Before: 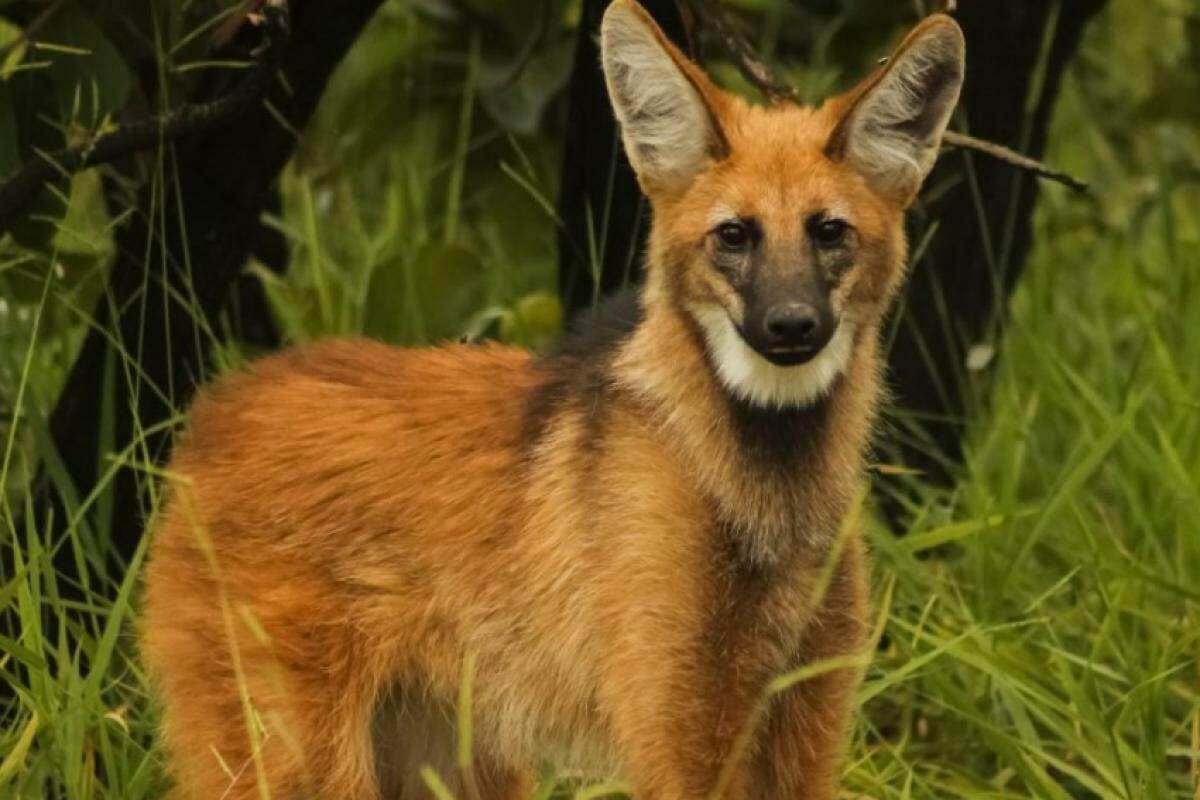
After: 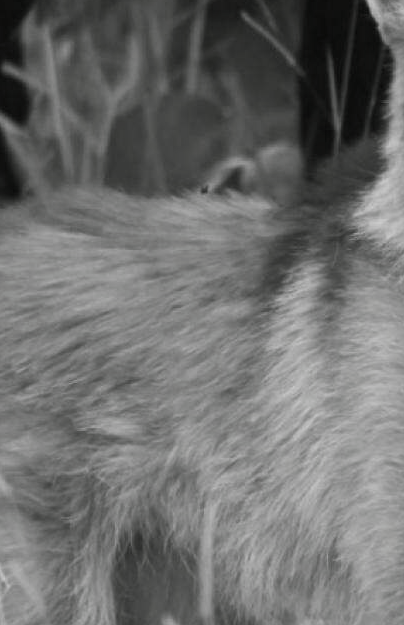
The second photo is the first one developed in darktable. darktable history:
color calibration: output gray [0.714, 0.278, 0, 0], illuminant as shot in camera, x 0.369, y 0.376, temperature 4325.17 K
color balance rgb: shadows lift › chroma 0.747%, shadows lift › hue 112.85°, power › hue 207.06°, highlights gain › luminance 17.981%, perceptual saturation grading › global saturation 35.07%, perceptual saturation grading › highlights -29.832%, perceptual saturation grading › shadows 36.183%, global vibrance -17.261%, contrast -5.984%
crop and rotate: left 21.624%, top 18.819%, right 44.673%, bottom 2.985%
